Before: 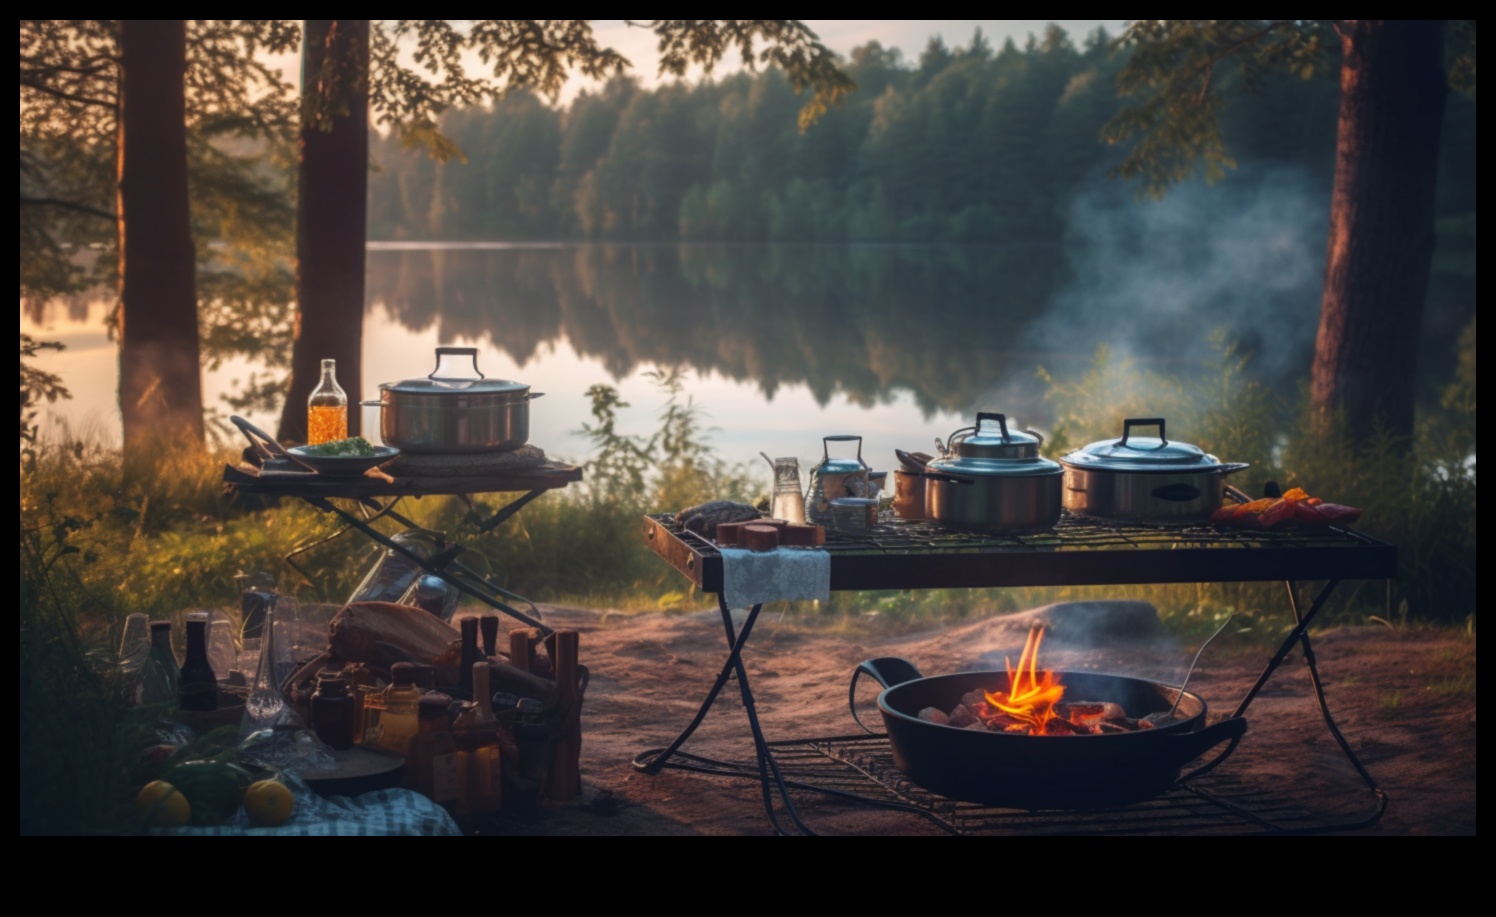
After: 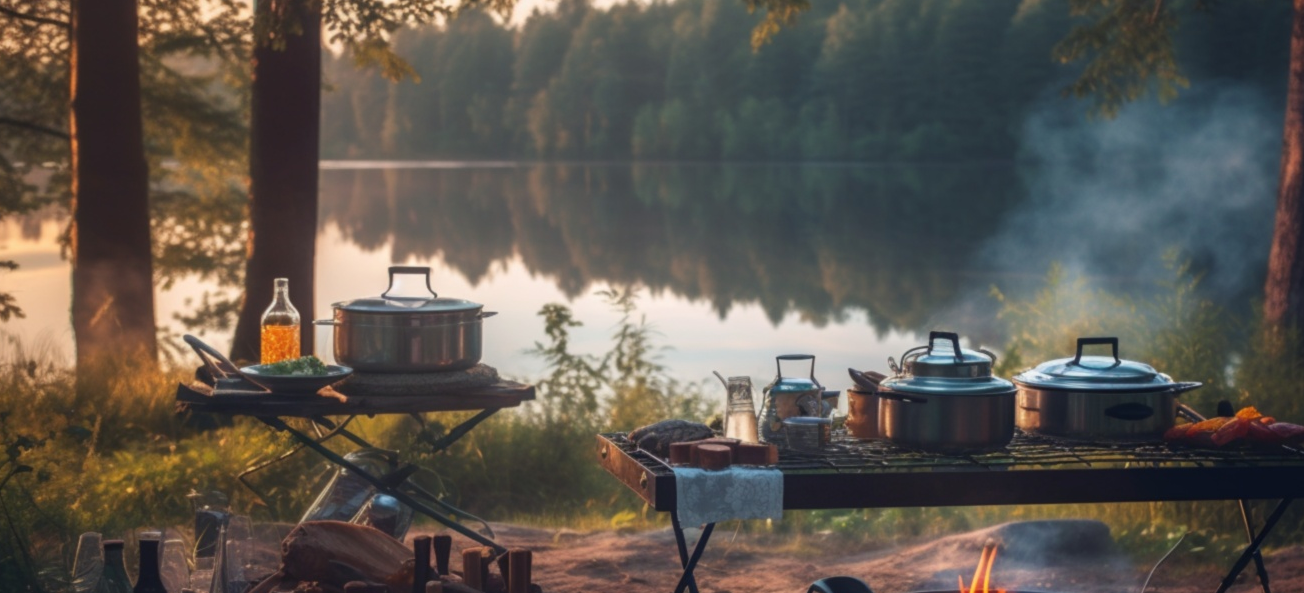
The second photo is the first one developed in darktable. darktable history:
crop: left 3.146%, top 8.838%, right 9.662%, bottom 26.407%
